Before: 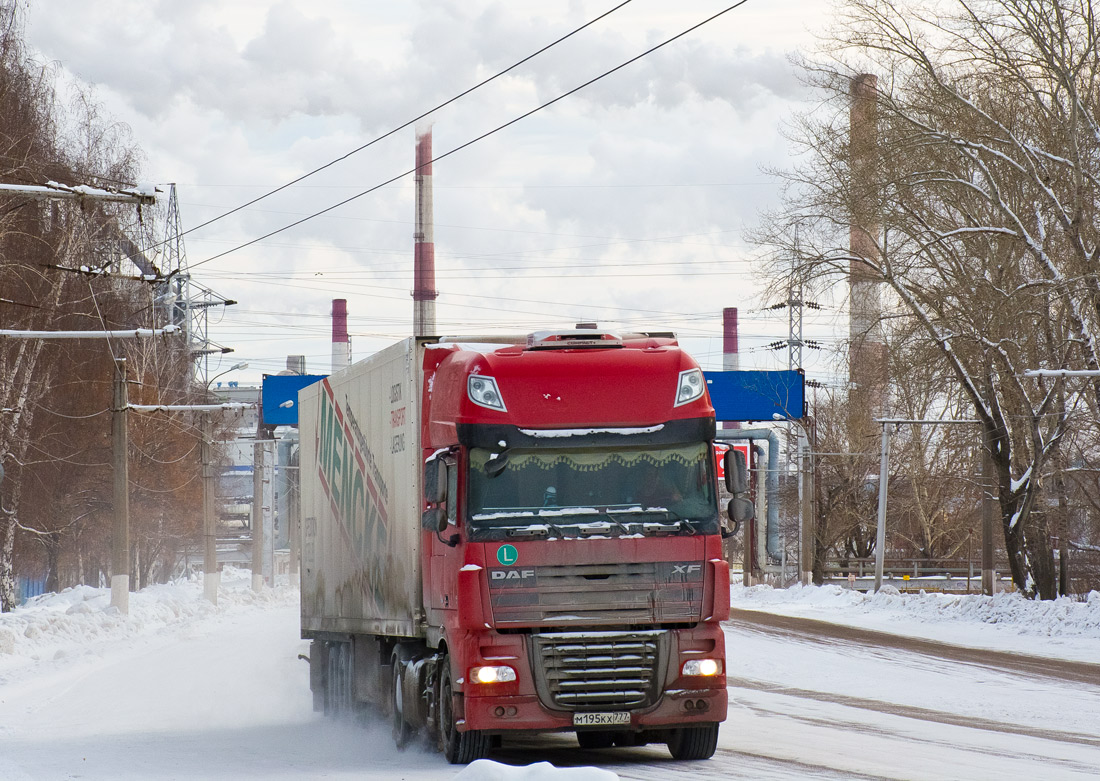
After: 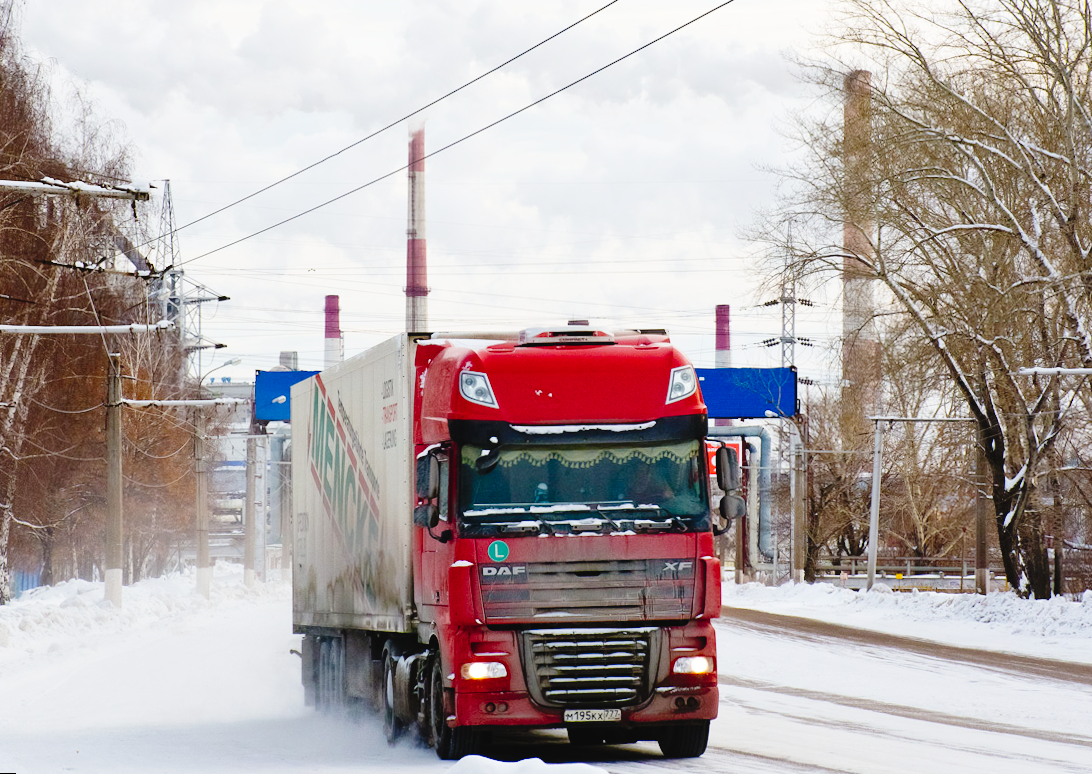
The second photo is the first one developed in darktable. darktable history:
tone curve: curves: ch0 [(0, 0) (0.003, 0.03) (0.011, 0.03) (0.025, 0.033) (0.044, 0.035) (0.069, 0.04) (0.1, 0.046) (0.136, 0.052) (0.177, 0.08) (0.224, 0.121) (0.277, 0.225) (0.335, 0.343) (0.399, 0.456) (0.468, 0.555) (0.543, 0.647) (0.623, 0.732) (0.709, 0.808) (0.801, 0.886) (0.898, 0.947) (1, 1)], preserve colors none
rotate and perspective: rotation 0.192°, lens shift (horizontal) -0.015, crop left 0.005, crop right 0.996, crop top 0.006, crop bottom 0.99
contrast equalizer: y [[0.5 ×4, 0.483, 0.43], [0.5 ×6], [0.5 ×6], [0 ×6], [0 ×6]]
